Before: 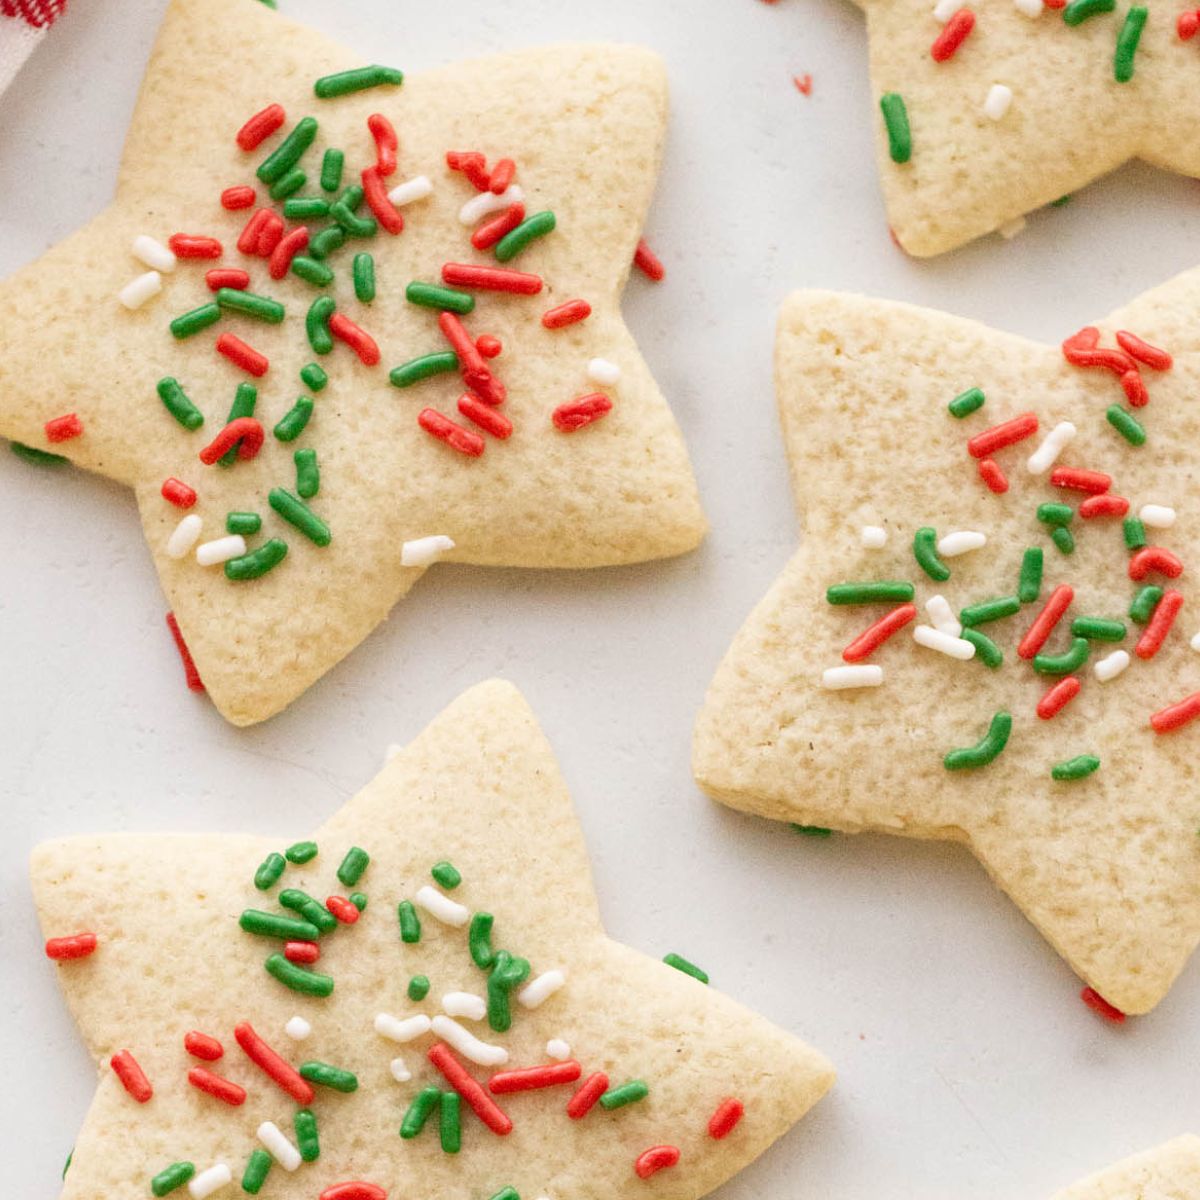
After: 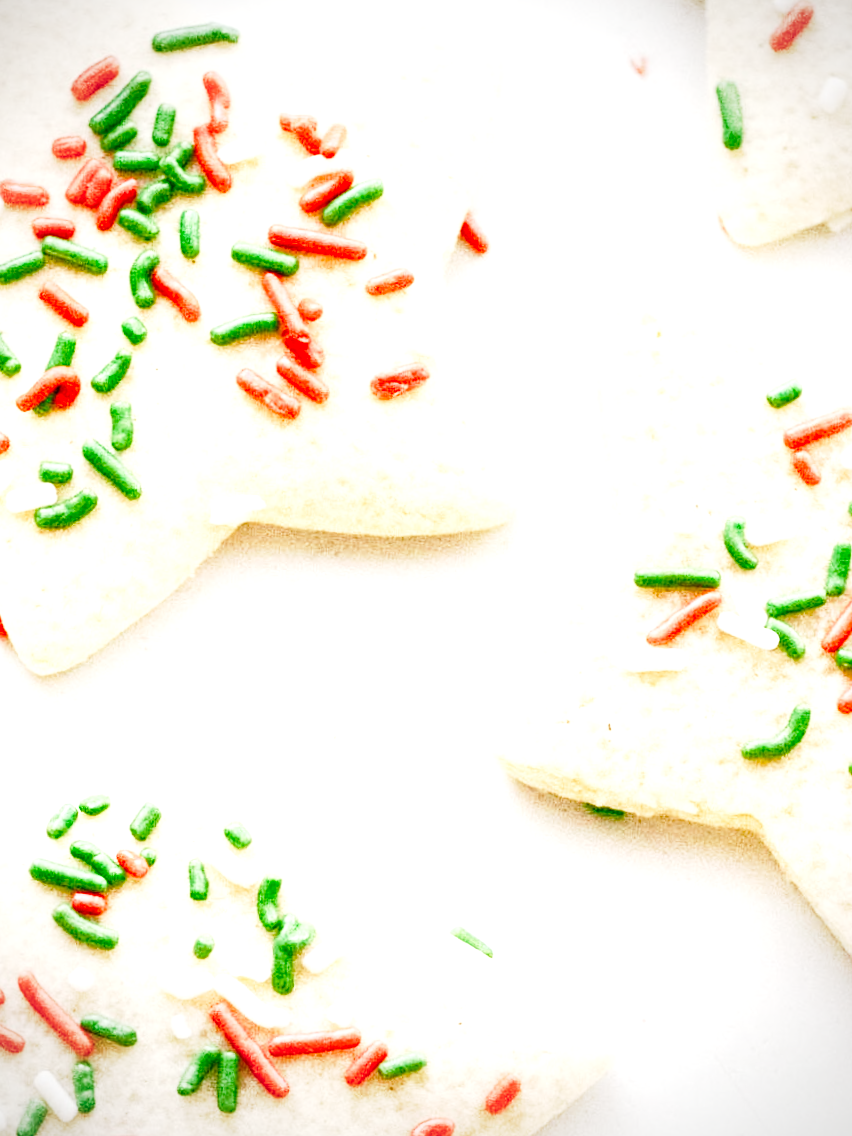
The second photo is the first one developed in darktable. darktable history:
crop and rotate: angle -3.27°, left 14.277%, top 0.028%, right 10.766%, bottom 0.028%
vignetting: fall-off radius 60.92%
local contrast: on, module defaults
color balance rgb: perceptual saturation grading › highlights -29.58%, perceptual saturation grading › mid-tones 29.47%, perceptual saturation grading › shadows 59.73%, perceptual brilliance grading › global brilliance -17.79%, perceptual brilliance grading › highlights 28.73%, global vibrance 15.44%
base curve: curves: ch0 [(0, 0) (0.028, 0.03) (0.121, 0.232) (0.46, 0.748) (0.859, 0.968) (1, 1)], preserve colors none
exposure: black level correction 0, exposure 0.9 EV, compensate highlight preservation false
